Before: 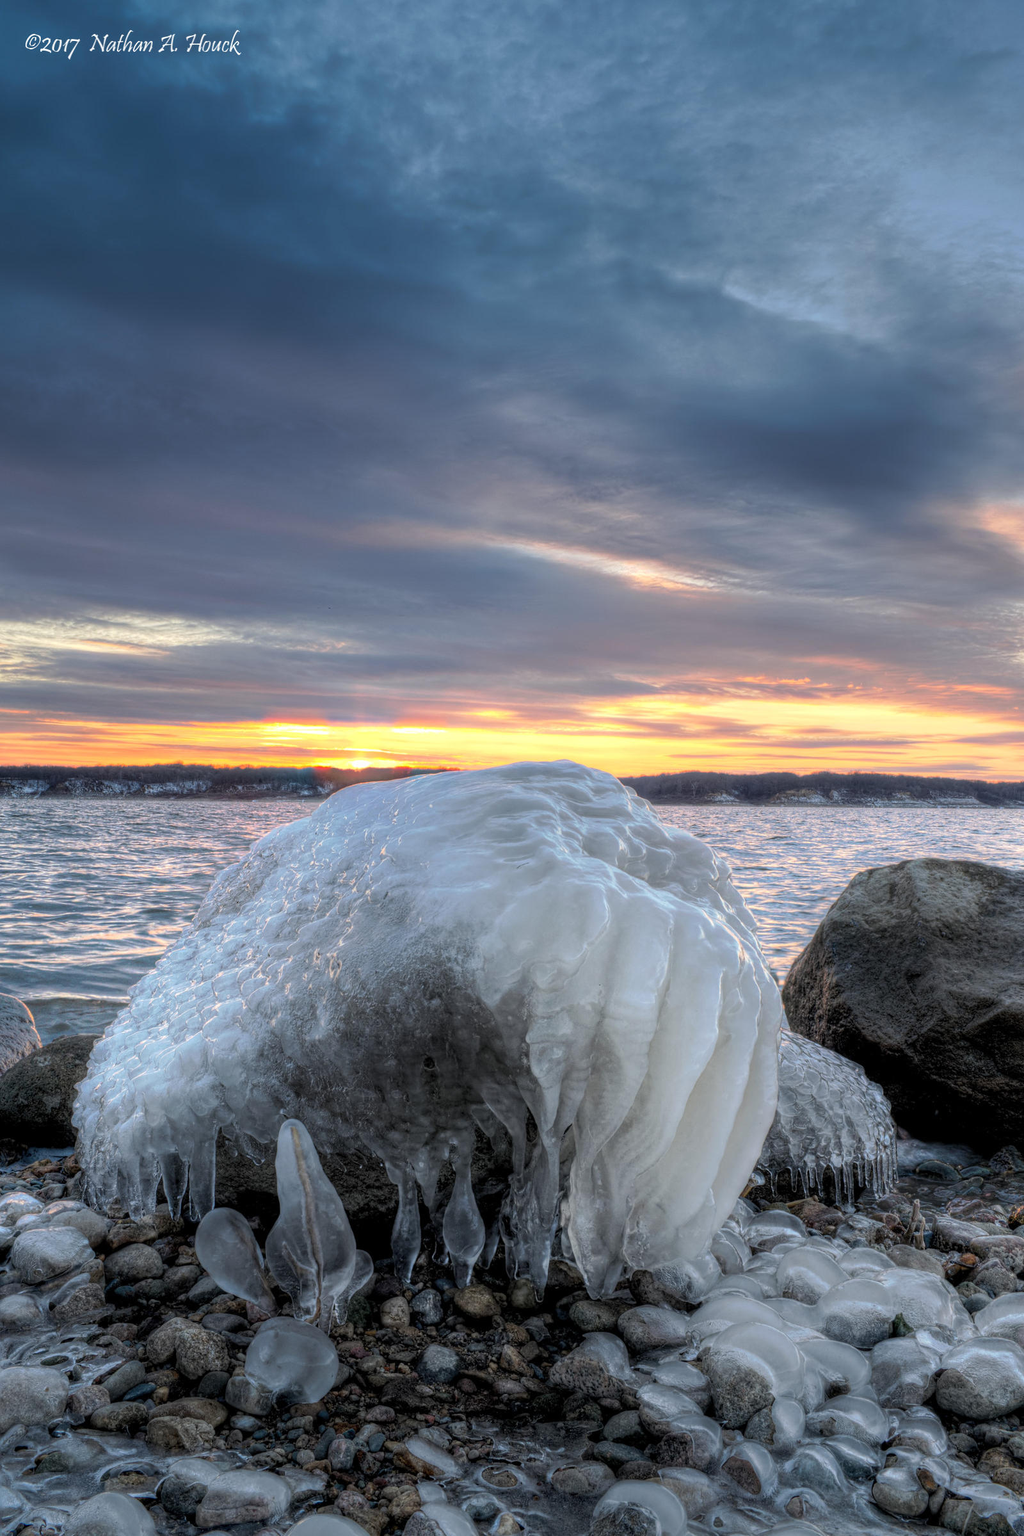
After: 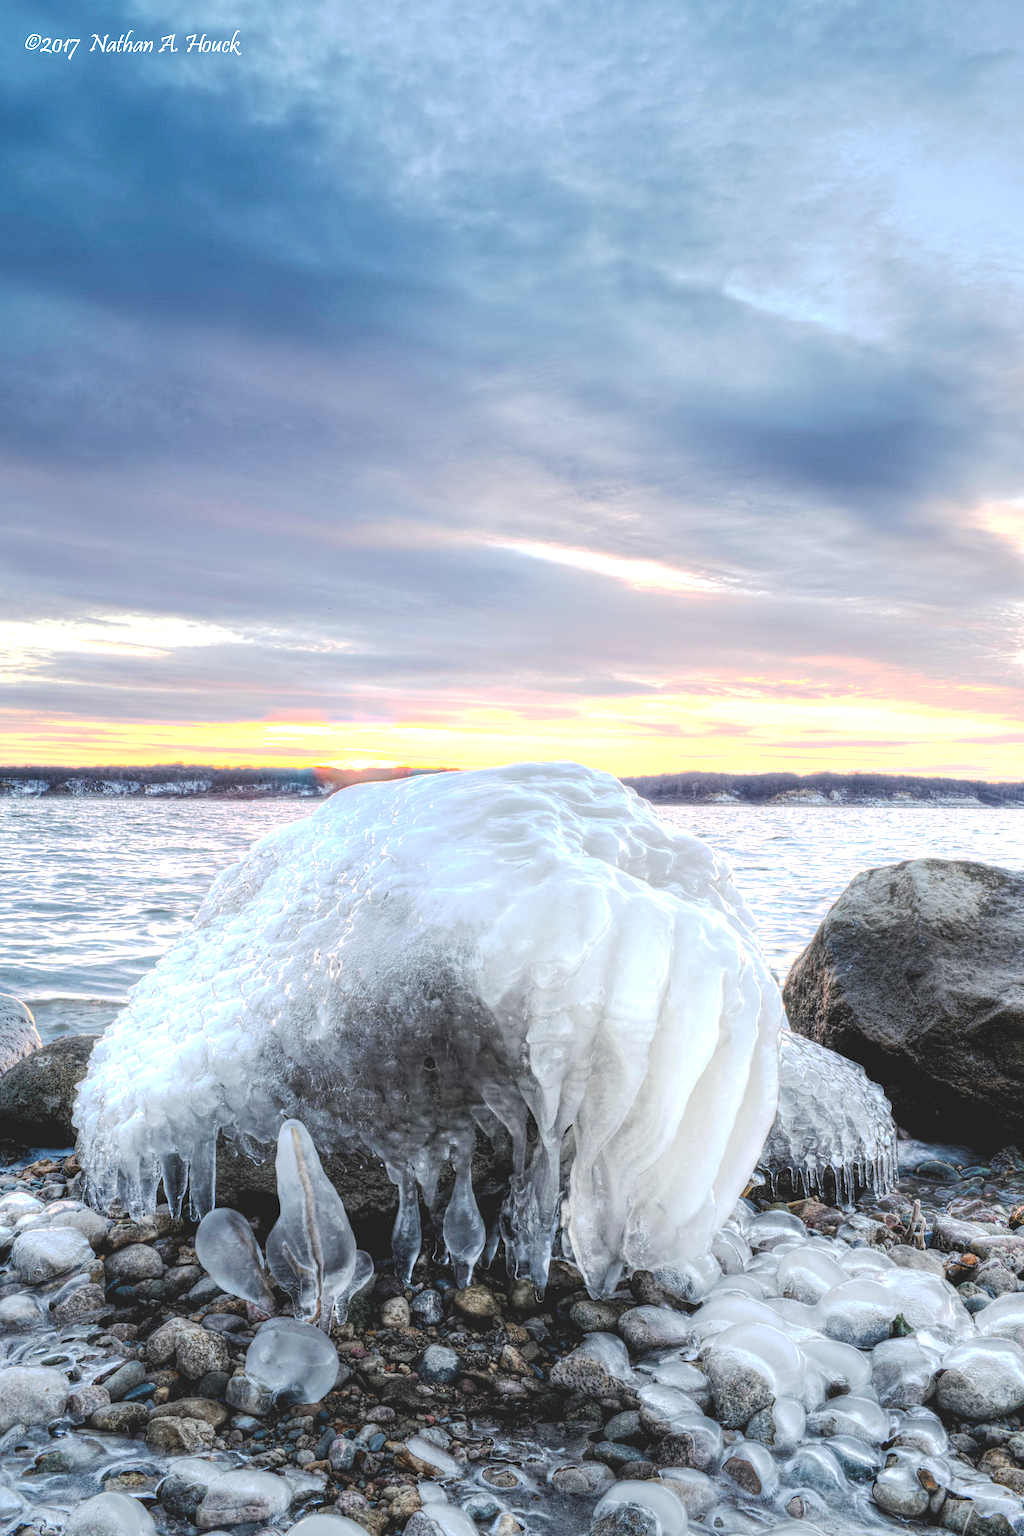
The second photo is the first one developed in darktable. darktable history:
exposure: black level correction -0.002, exposure 1.108 EV, compensate exposure bias true, compensate highlight preservation false
tone curve: curves: ch0 [(0, 0) (0.003, 0.126) (0.011, 0.129) (0.025, 0.129) (0.044, 0.136) (0.069, 0.145) (0.1, 0.162) (0.136, 0.182) (0.177, 0.211) (0.224, 0.254) (0.277, 0.307) (0.335, 0.366) (0.399, 0.441) (0.468, 0.533) (0.543, 0.624) (0.623, 0.702) (0.709, 0.774) (0.801, 0.835) (0.898, 0.904) (1, 1)], preserve colors none
